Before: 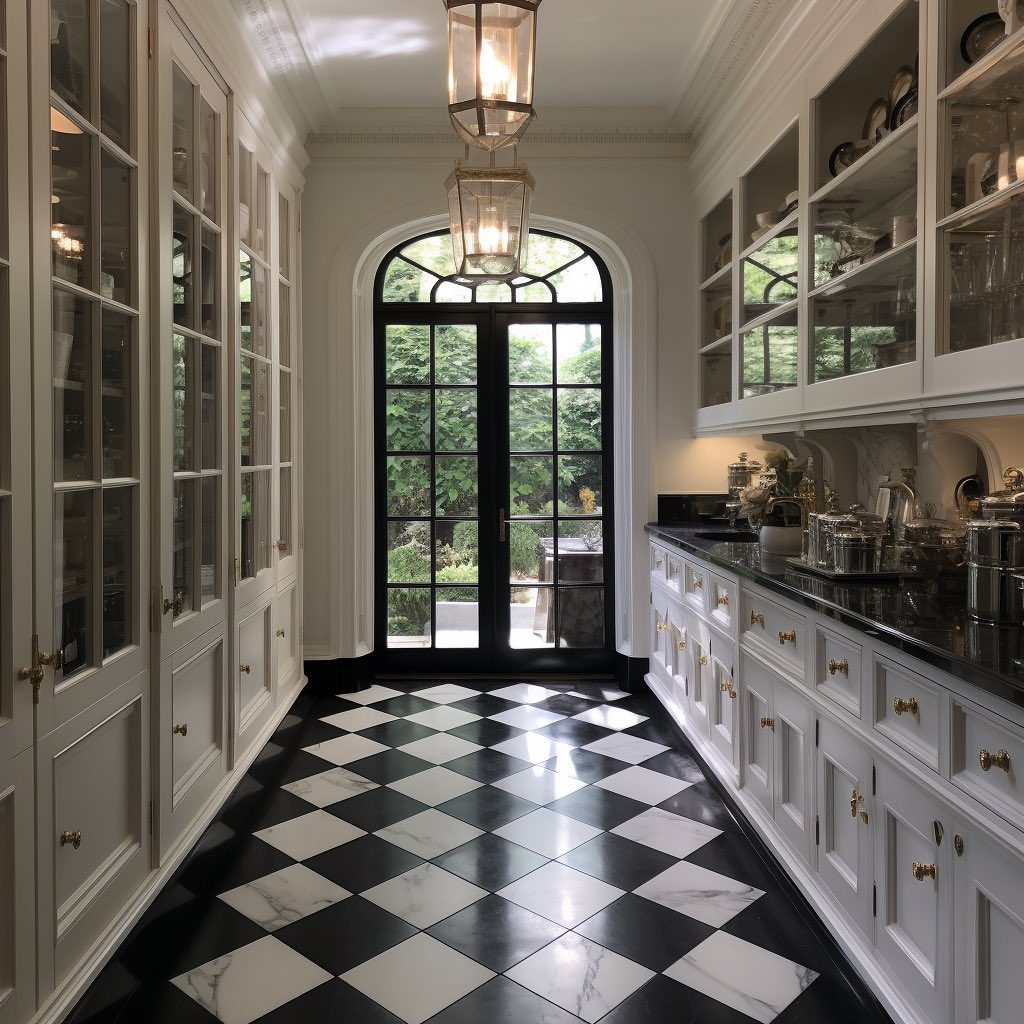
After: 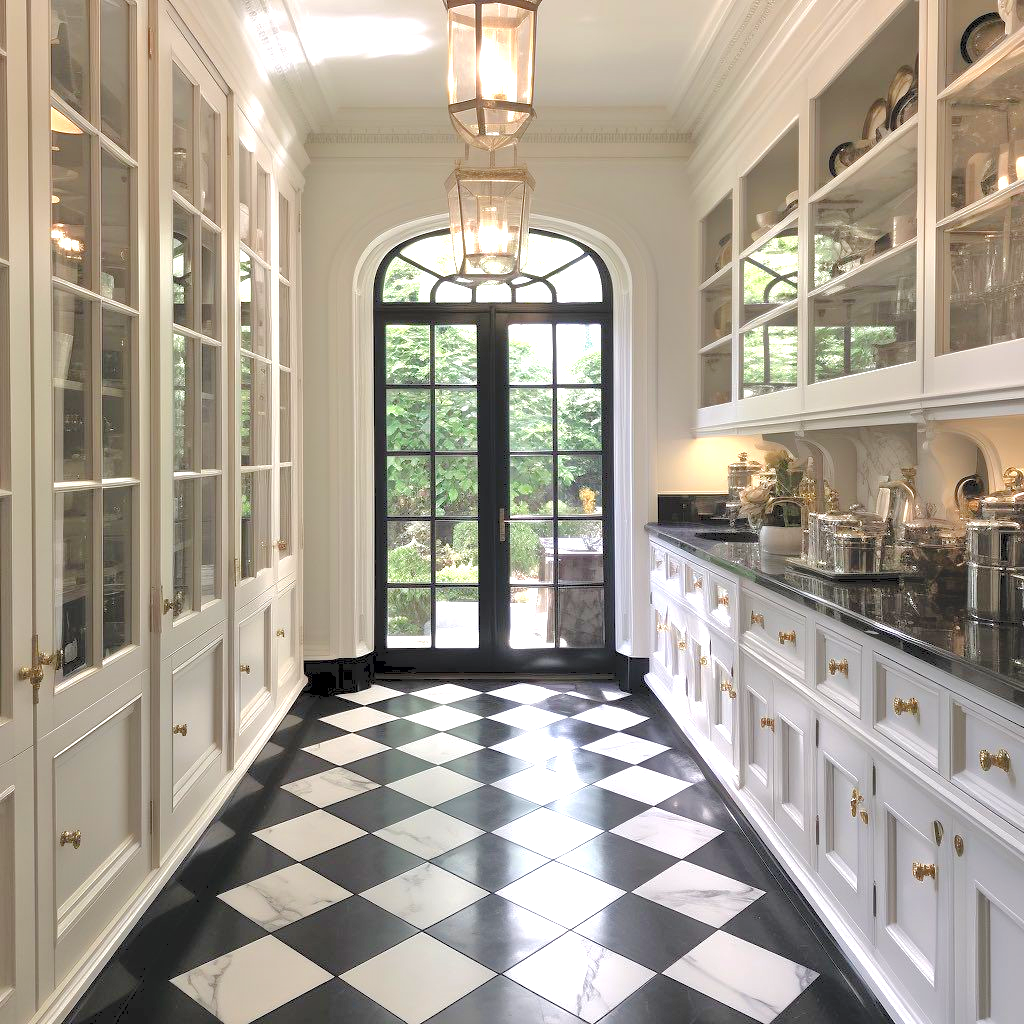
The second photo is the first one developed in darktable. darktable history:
tone equalizer: -7 EV 0.153 EV, -6 EV 0.614 EV, -5 EV 1.13 EV, -4 EV 1.3 EV, -3 EV 1.12 EV, -2 EV 0.6 EV, -1 EV 0.166 EV, mask exposure compensation -0.496 EV
exposure: black level correction 0.001, exposure 1.033 EV, compensate exposure bias true, compensate highlight preservation false
tone curve: curves: ch0 [(0, 0) (0.003, 0.125) (0.011, 0.139) (0.025, 0.155) (0.044, 0.174) (0.069, 0.192) (0.1, 0.211) (0.136, 0.234) (0.177, 0.262) (0.224, 0.296) (0.277, 0.337) (0.335, 0.385) (0.399, 0.436) (0.468, 0.5) (0.543, 0.573) (0.623, 0.644) (0.709, 0.713) (0.801, 0.791) (0.898, 0.881) (1, 1)], color space Lab, independent channels, preserve colors none
